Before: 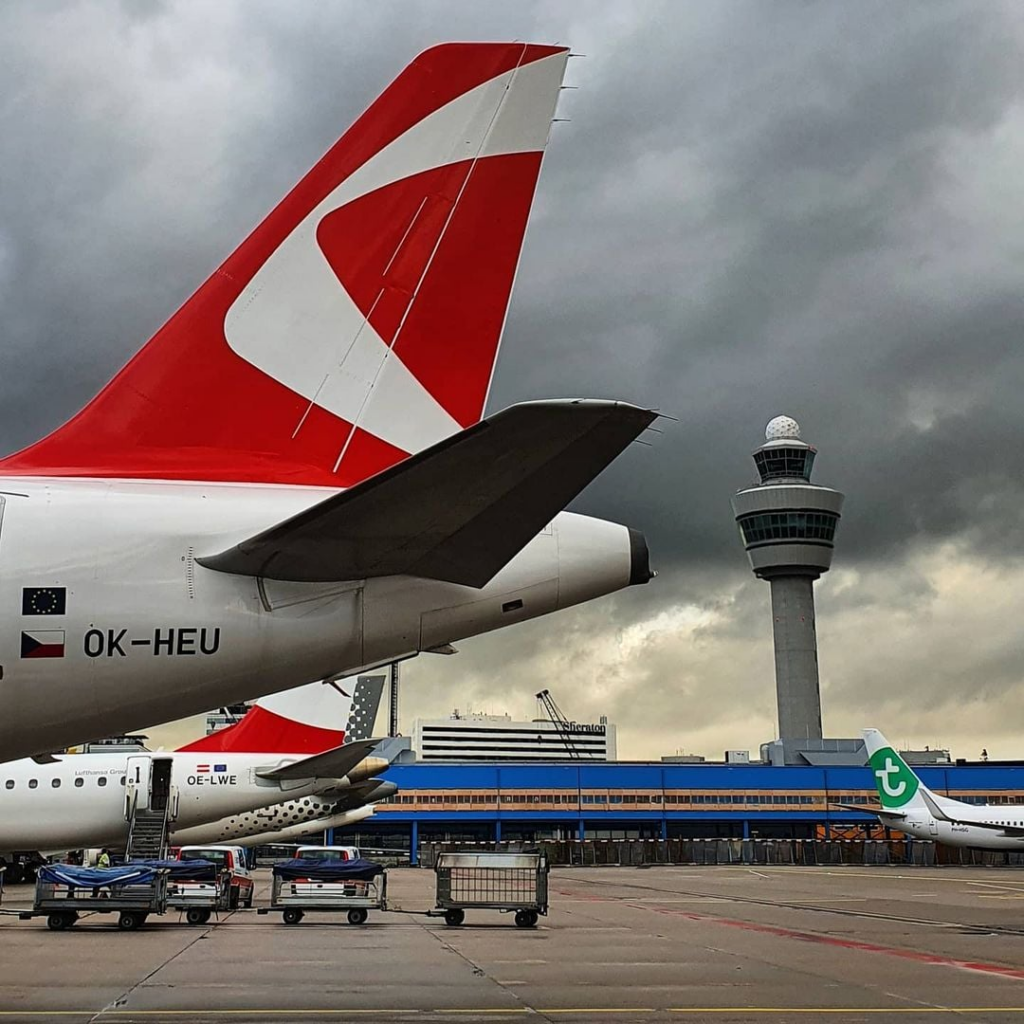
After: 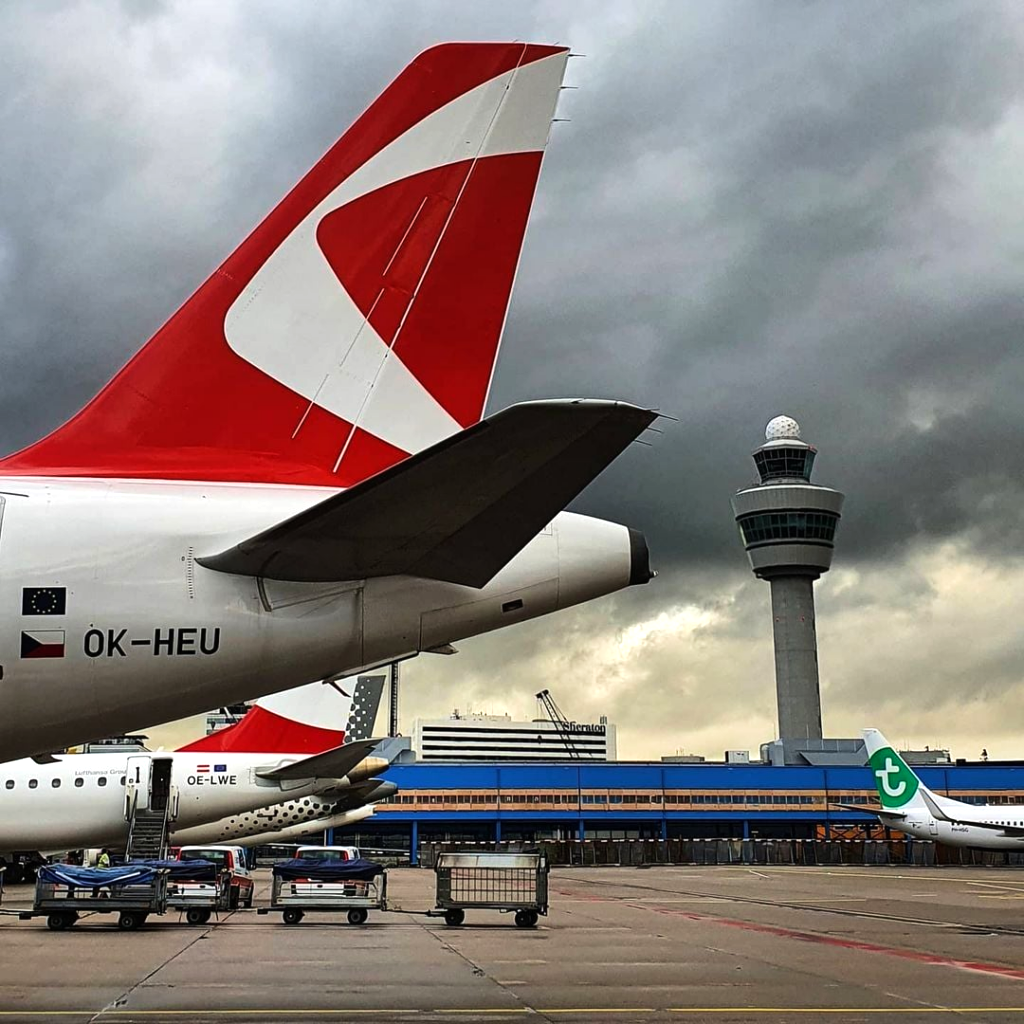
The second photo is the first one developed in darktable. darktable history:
velvia: strength 15%
tone equalizer: -8 EV -0.417 EV, -7 EV -0.389 EV, -6 EV -0.333 EV, -5 EV -0.222 EV, -3 EV 0.222 EV, -2 EV 0.333 EV, -1 EV 0.389 EV, +0 EV 0.417 EV, edges refinement/feathering 500, mask exposure compensation -1.57 EV, preserve details no
